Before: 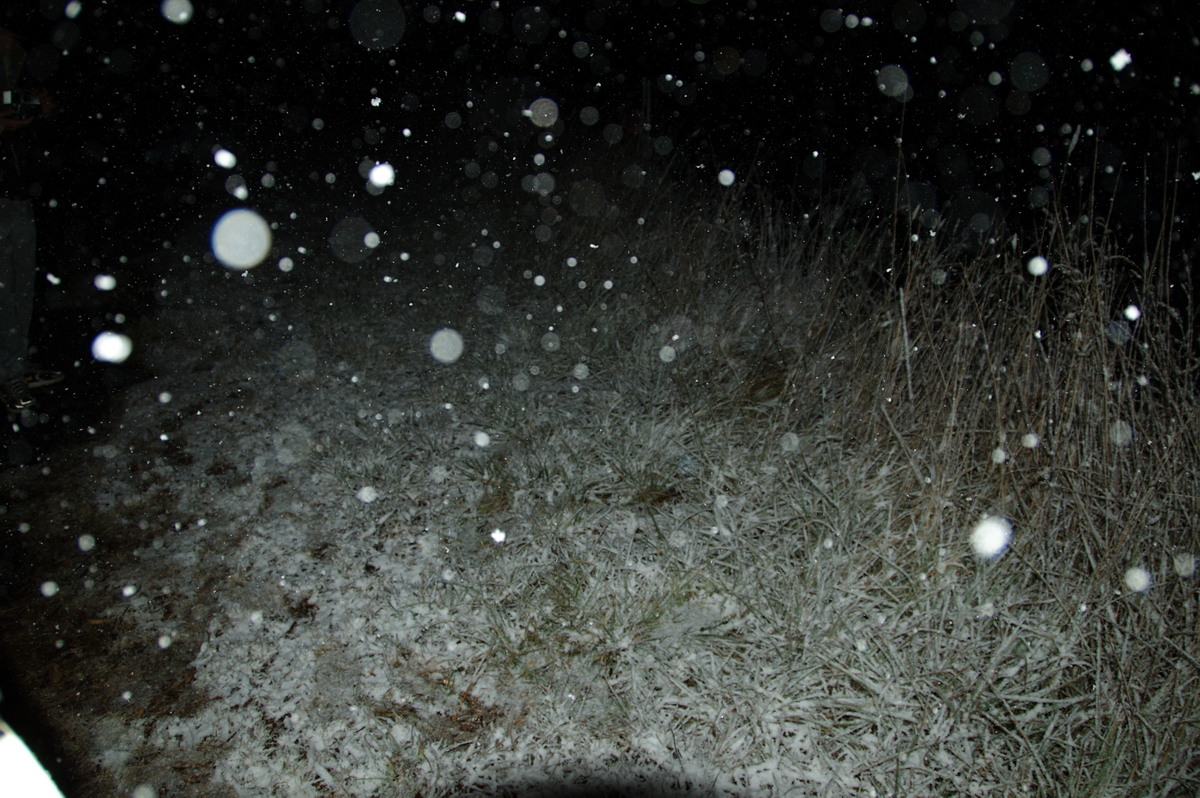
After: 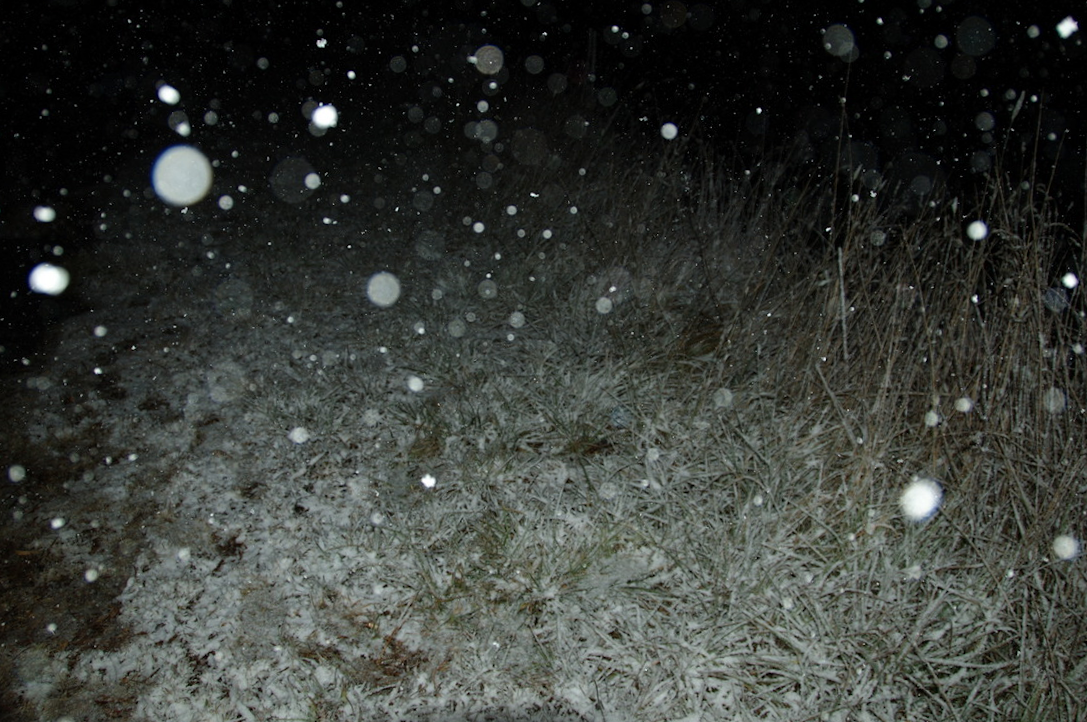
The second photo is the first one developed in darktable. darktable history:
crop and rotate: angle -2.02°, left 3.107%, top 4.237%, right 1.56%, bottom 0.525%
